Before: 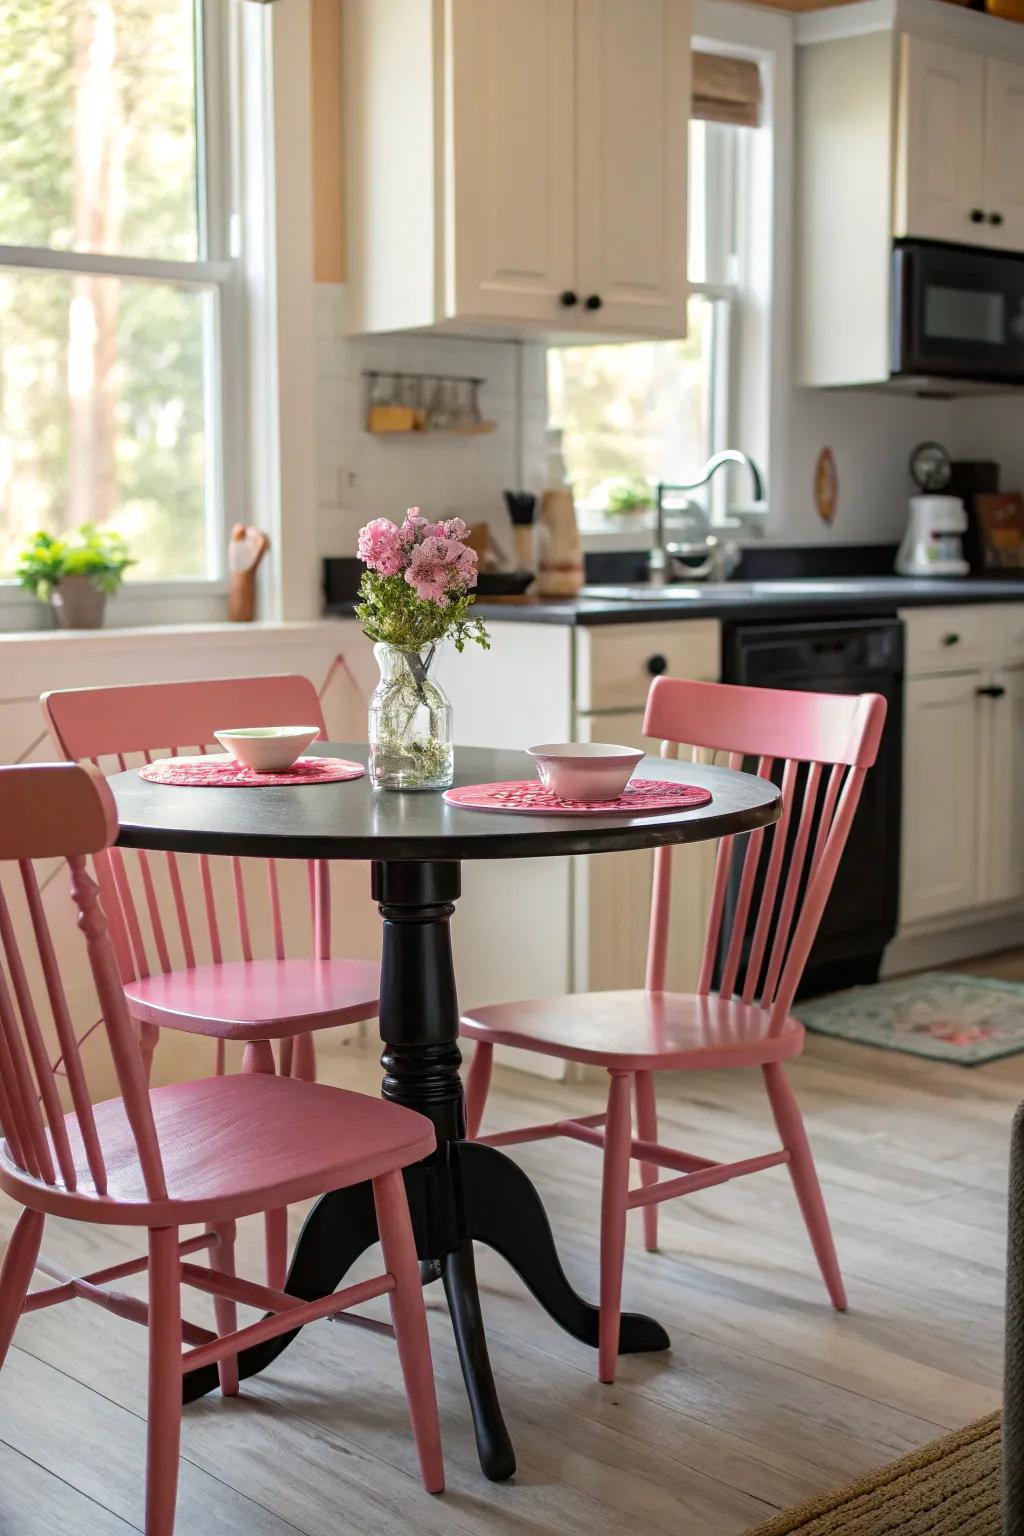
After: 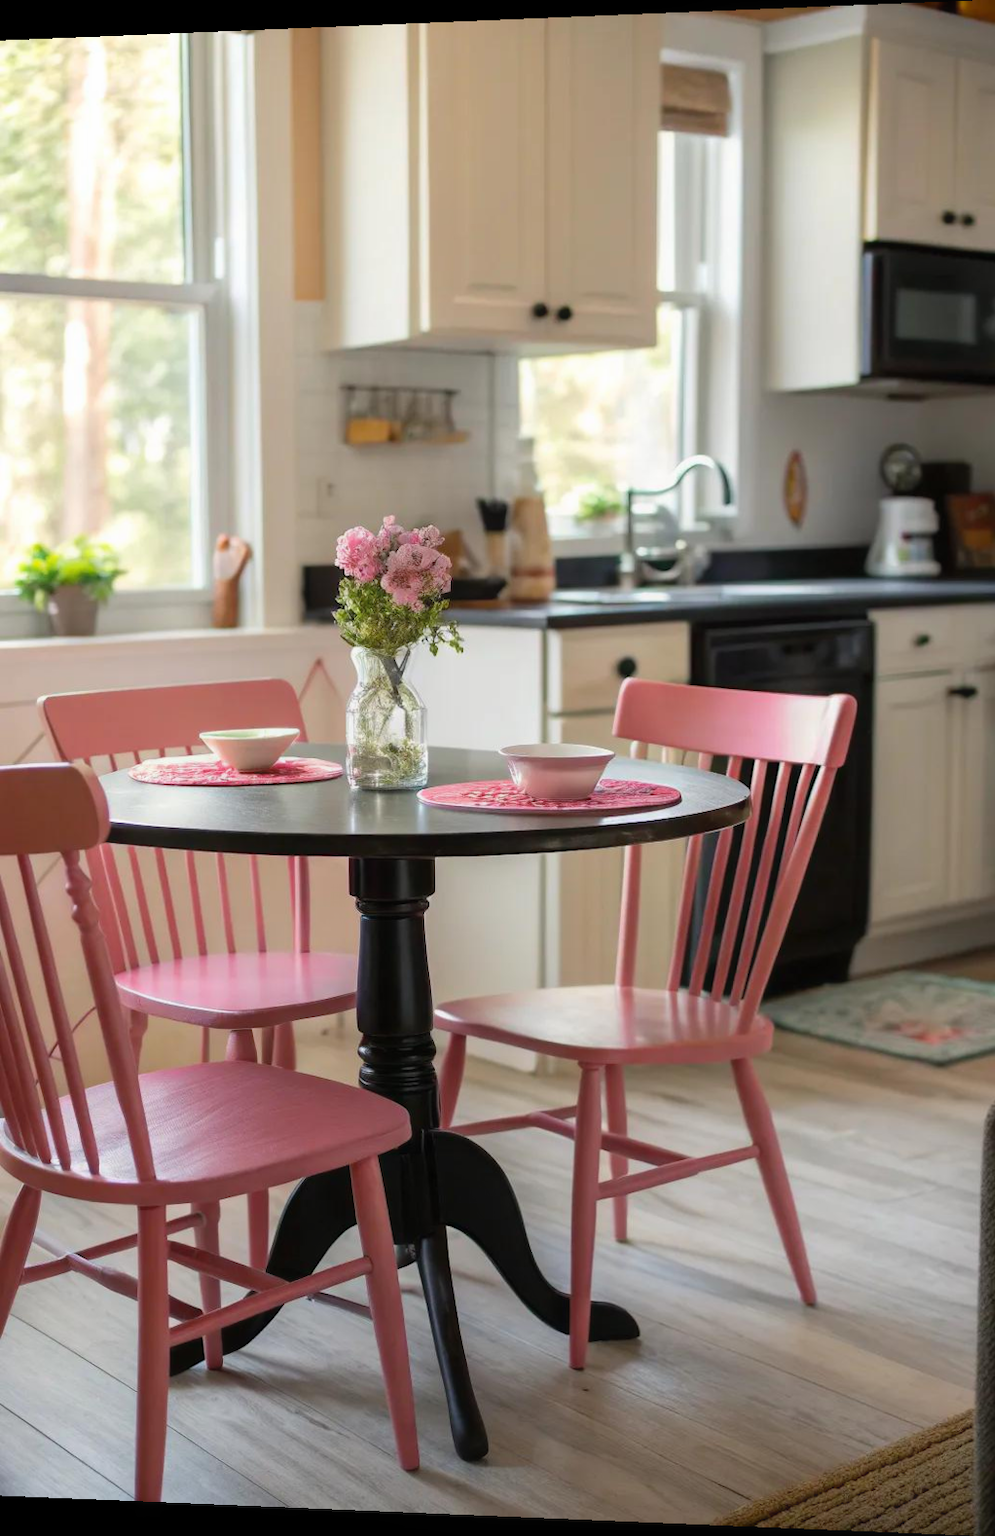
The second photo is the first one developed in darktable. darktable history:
contrast equalizer: octaves 7, y [[0.502, 0.505, 0.512, 0.529, 0.564, 0.588], [0.5 ×6], [0.502, 0.505, 0.512, 0.529, 0.564, 0.588], [0, 0.001, 0.001, 0.004, 0.008, 0.011], [0, 0.001, 0.001, 0.004, 0.008, 0.011]], mix -1
rotate and perspective: lens shift (horizontal) -0.055, automatic cropping off
